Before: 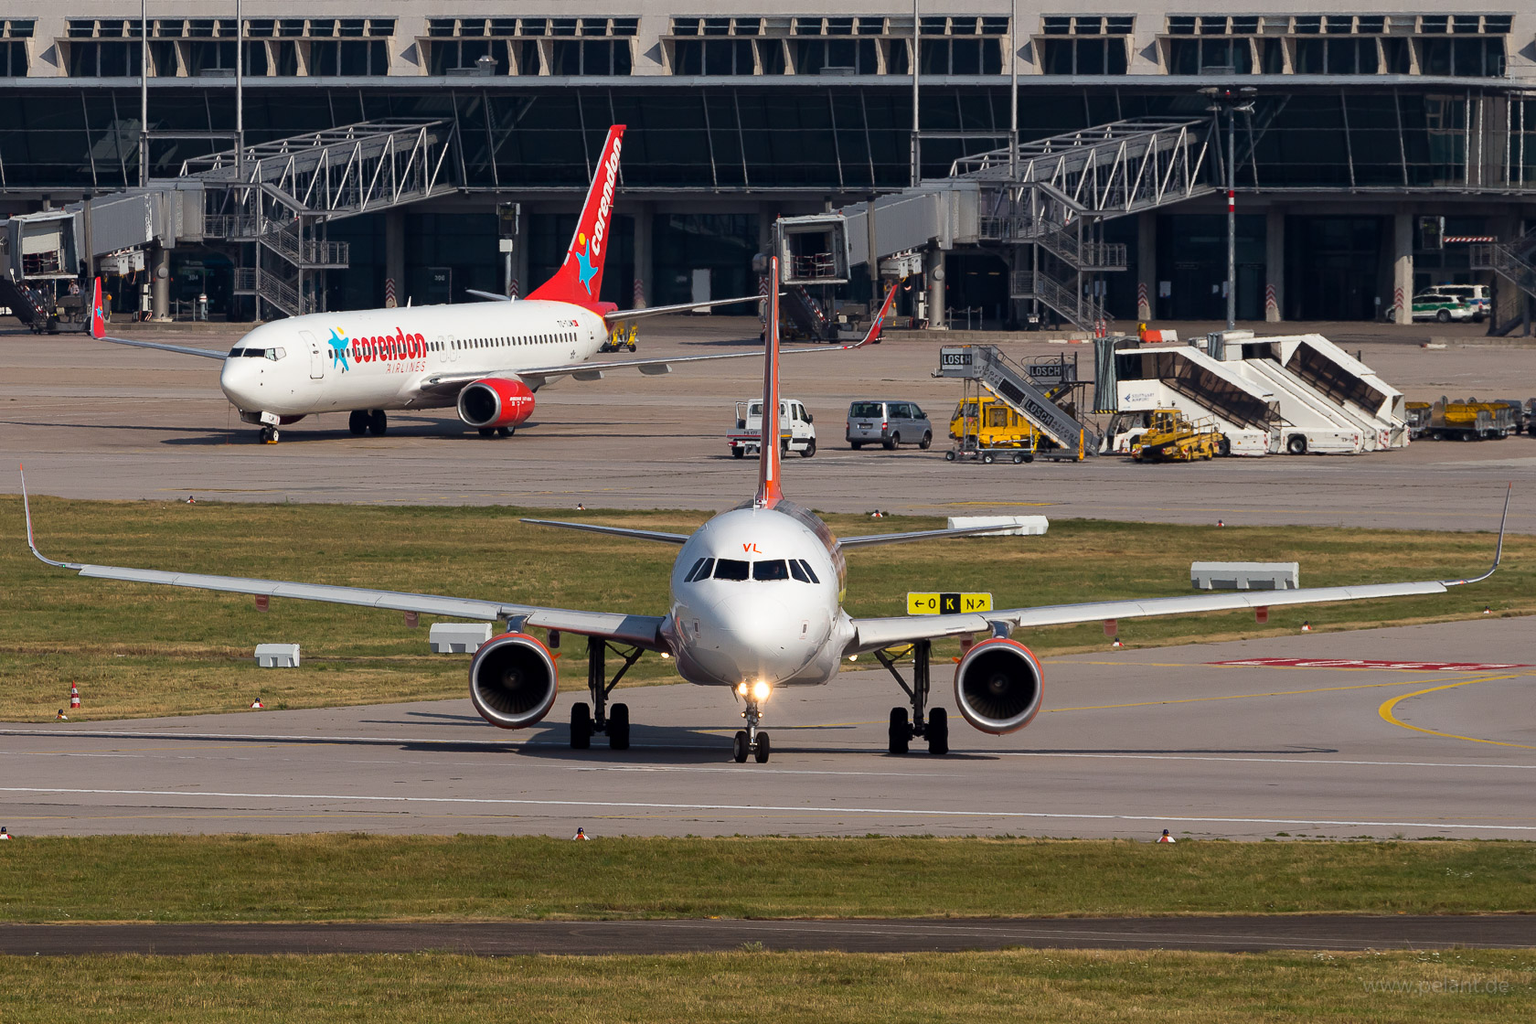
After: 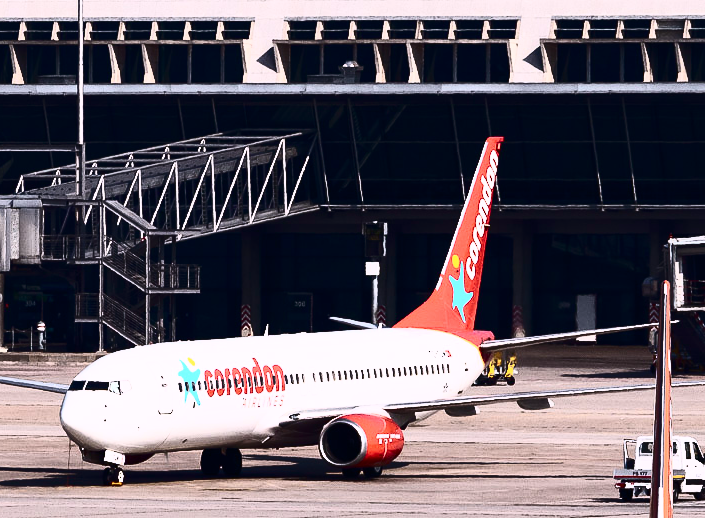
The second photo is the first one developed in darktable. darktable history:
crop and rotate: left 10.817%, top 0.062%, right 47.194%, bottom 53.626%
white balance: red 1.05, blue 1.072
contrast brightness saturation: contrast 0.93, brightness 0.2
